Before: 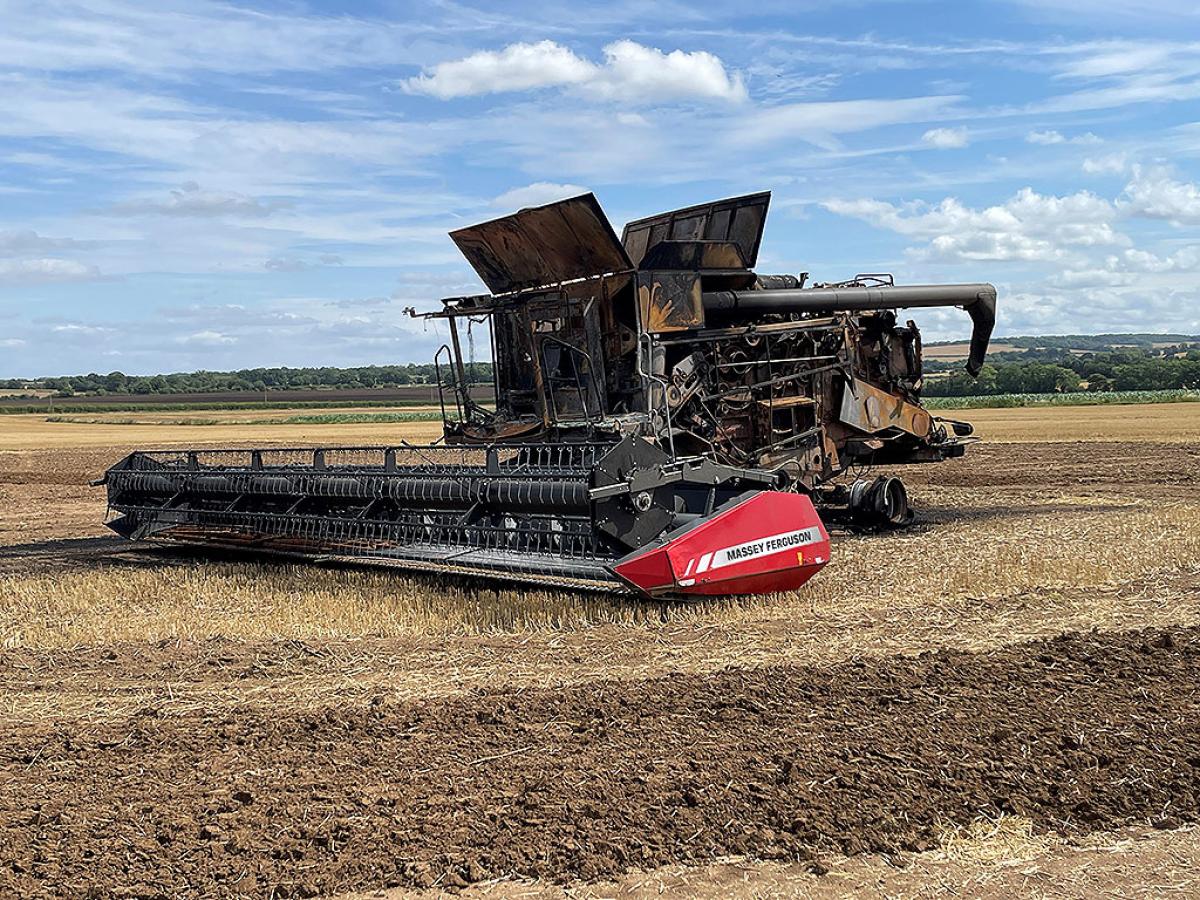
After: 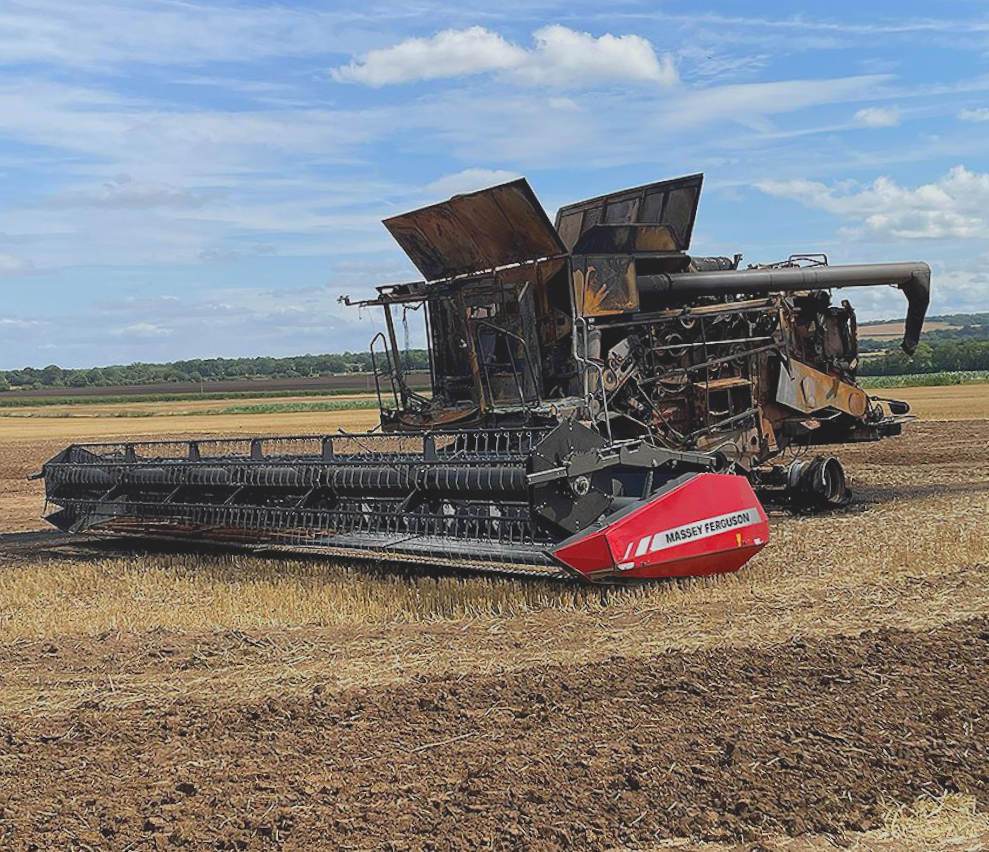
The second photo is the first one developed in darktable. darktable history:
crop and rotate: angle 1°, left 4.281%, top 0.642%, right 11.383%, bottom 2.486%
white balance: emerald 1
local contrast: detail 69%
